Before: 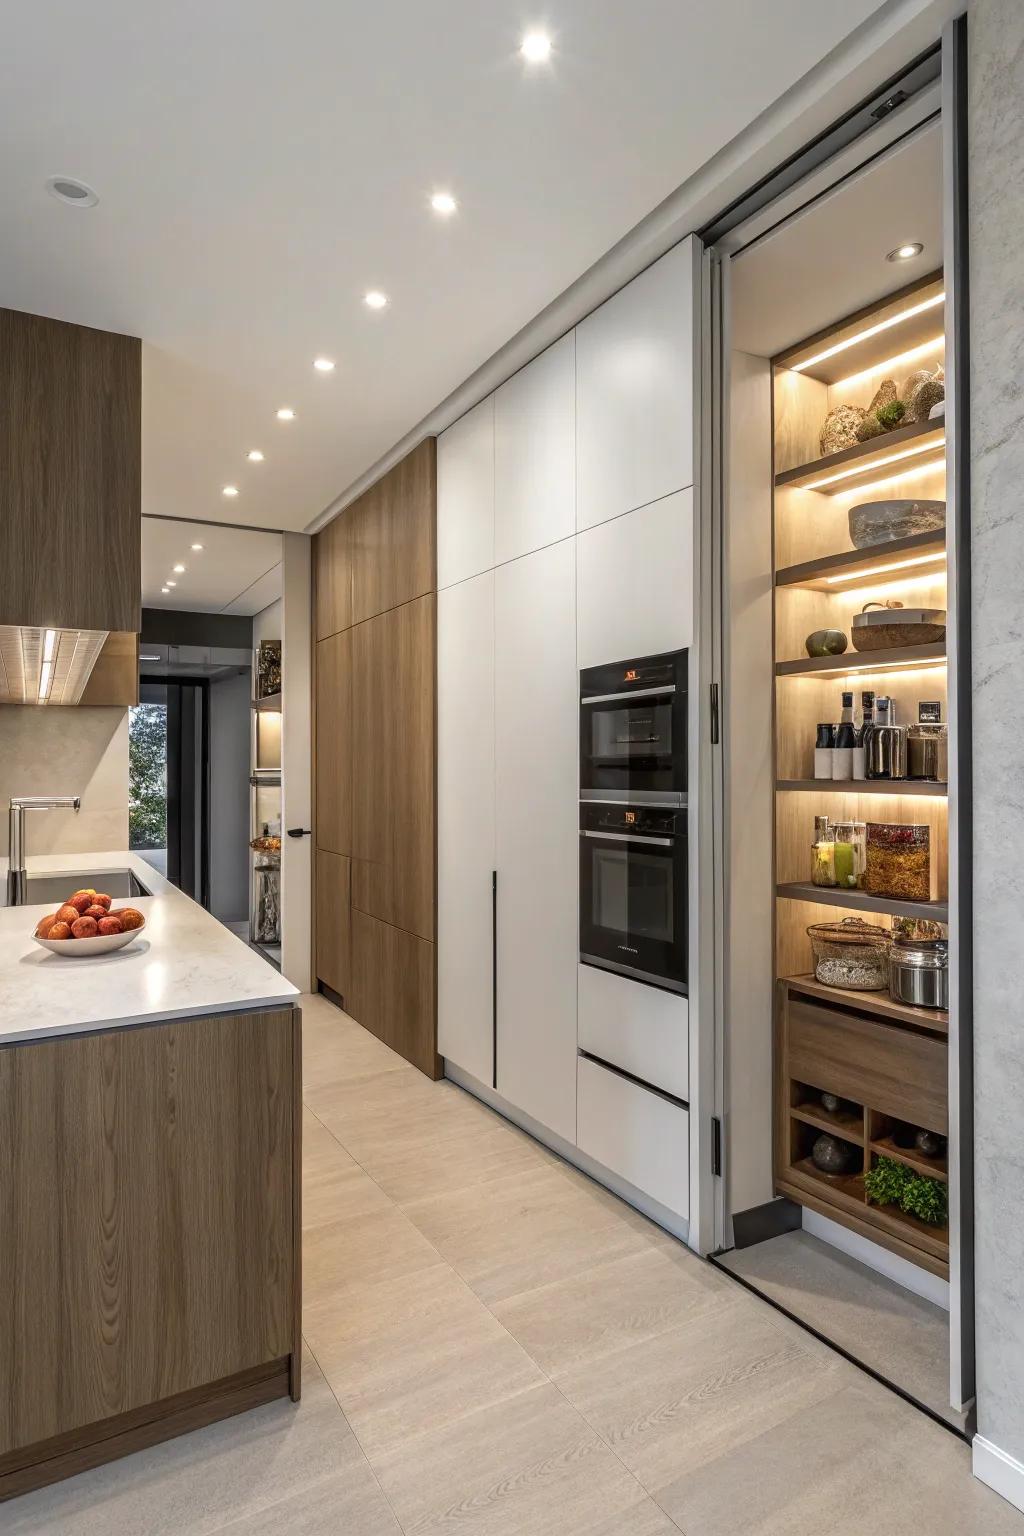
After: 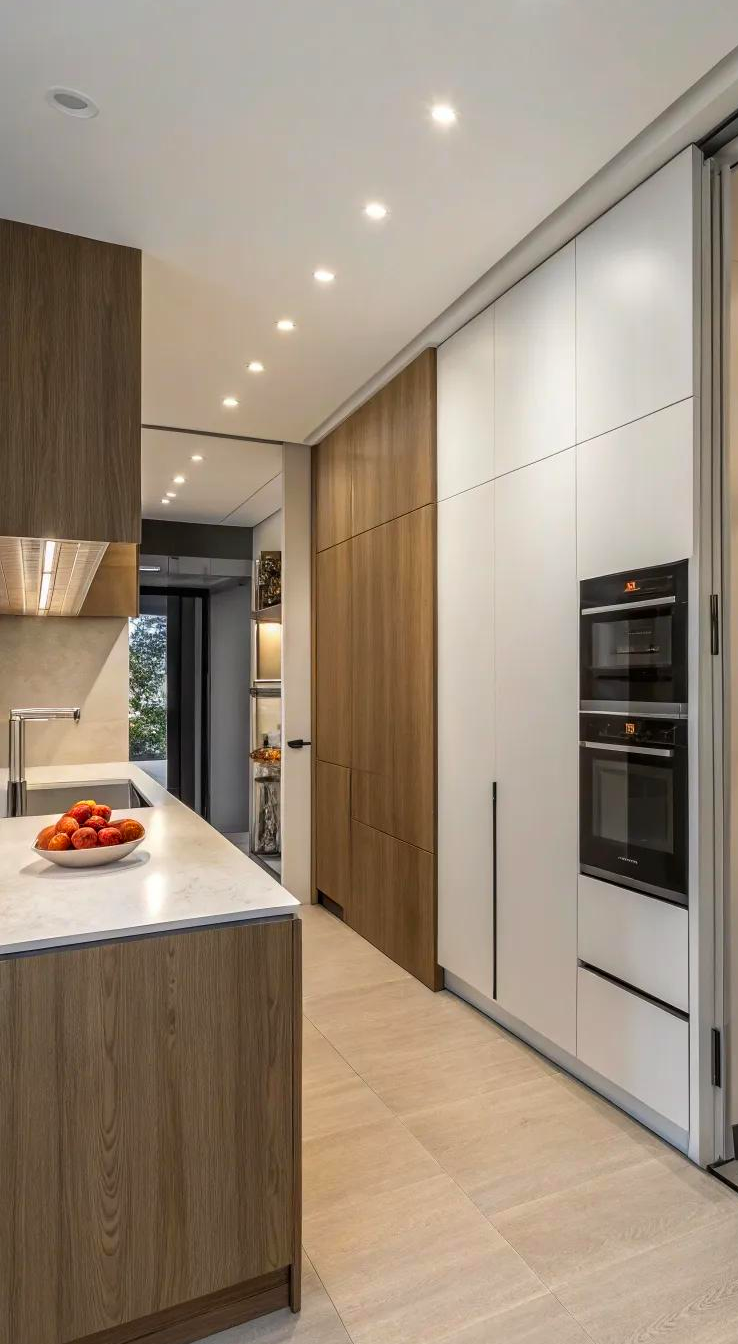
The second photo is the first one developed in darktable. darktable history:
crop: top 5.803%, right 27.864%, bottom 5.804%
contrast brightness saturation: contrast 0.04, saturation 0.16
vibrance: vibrance 50%
